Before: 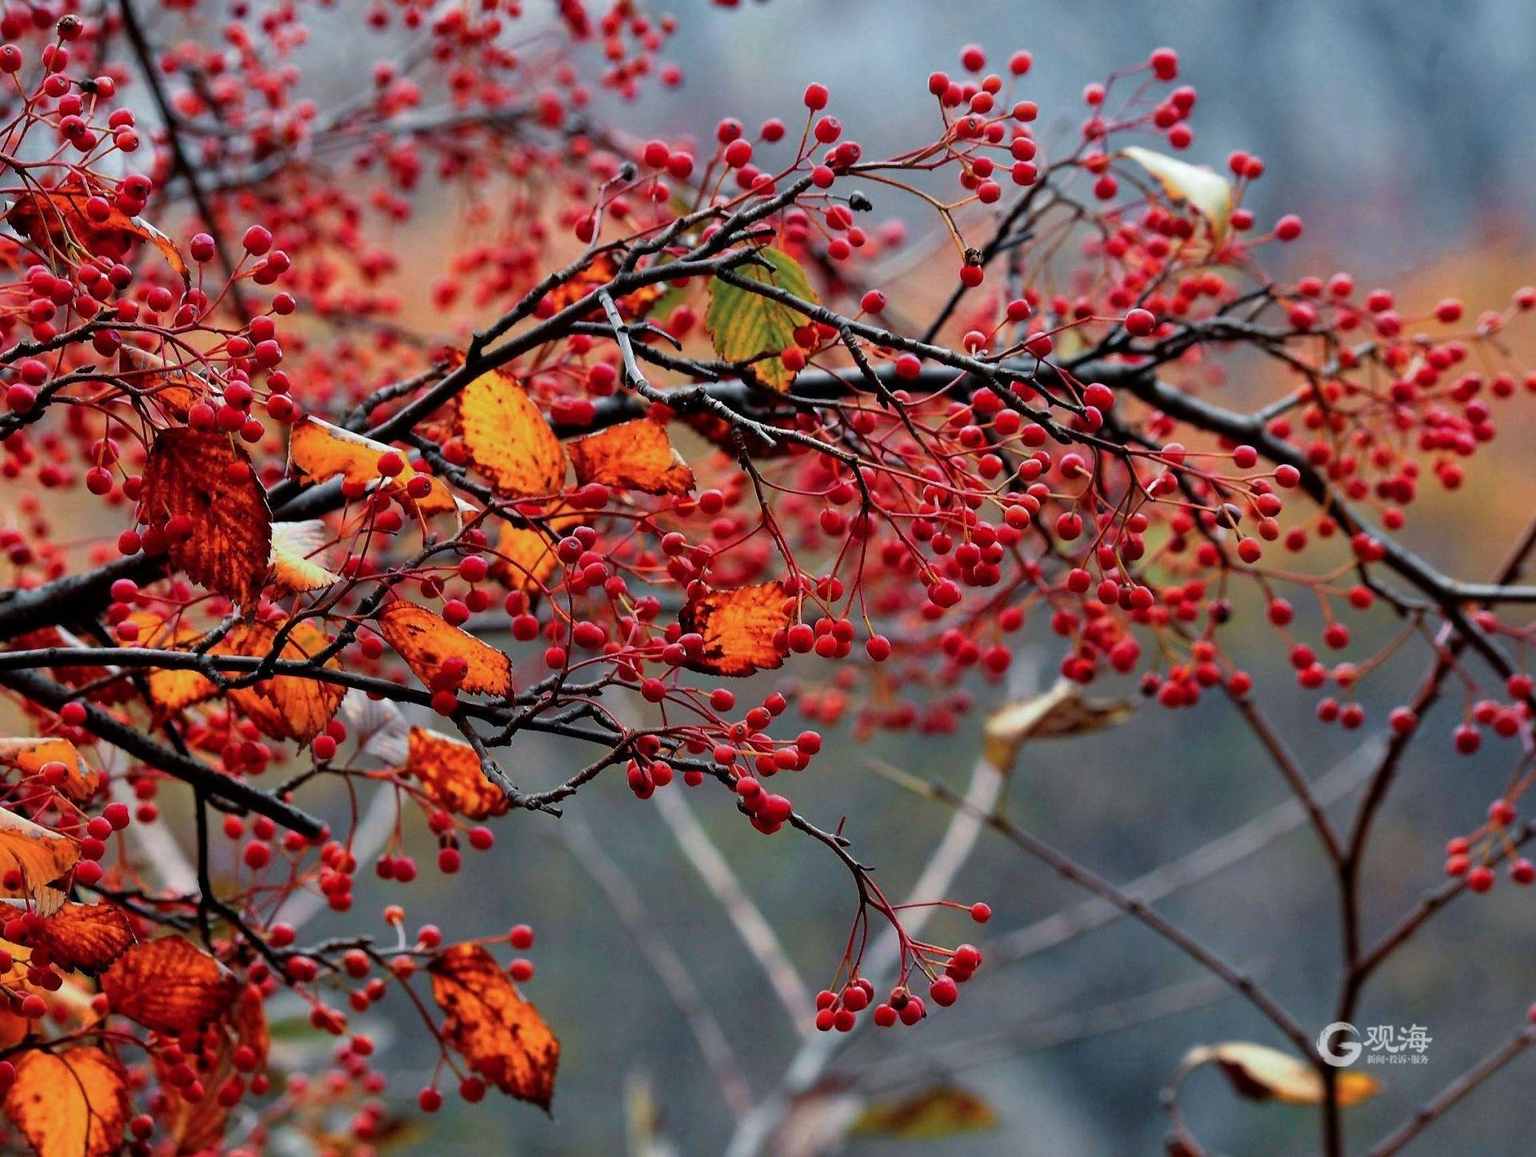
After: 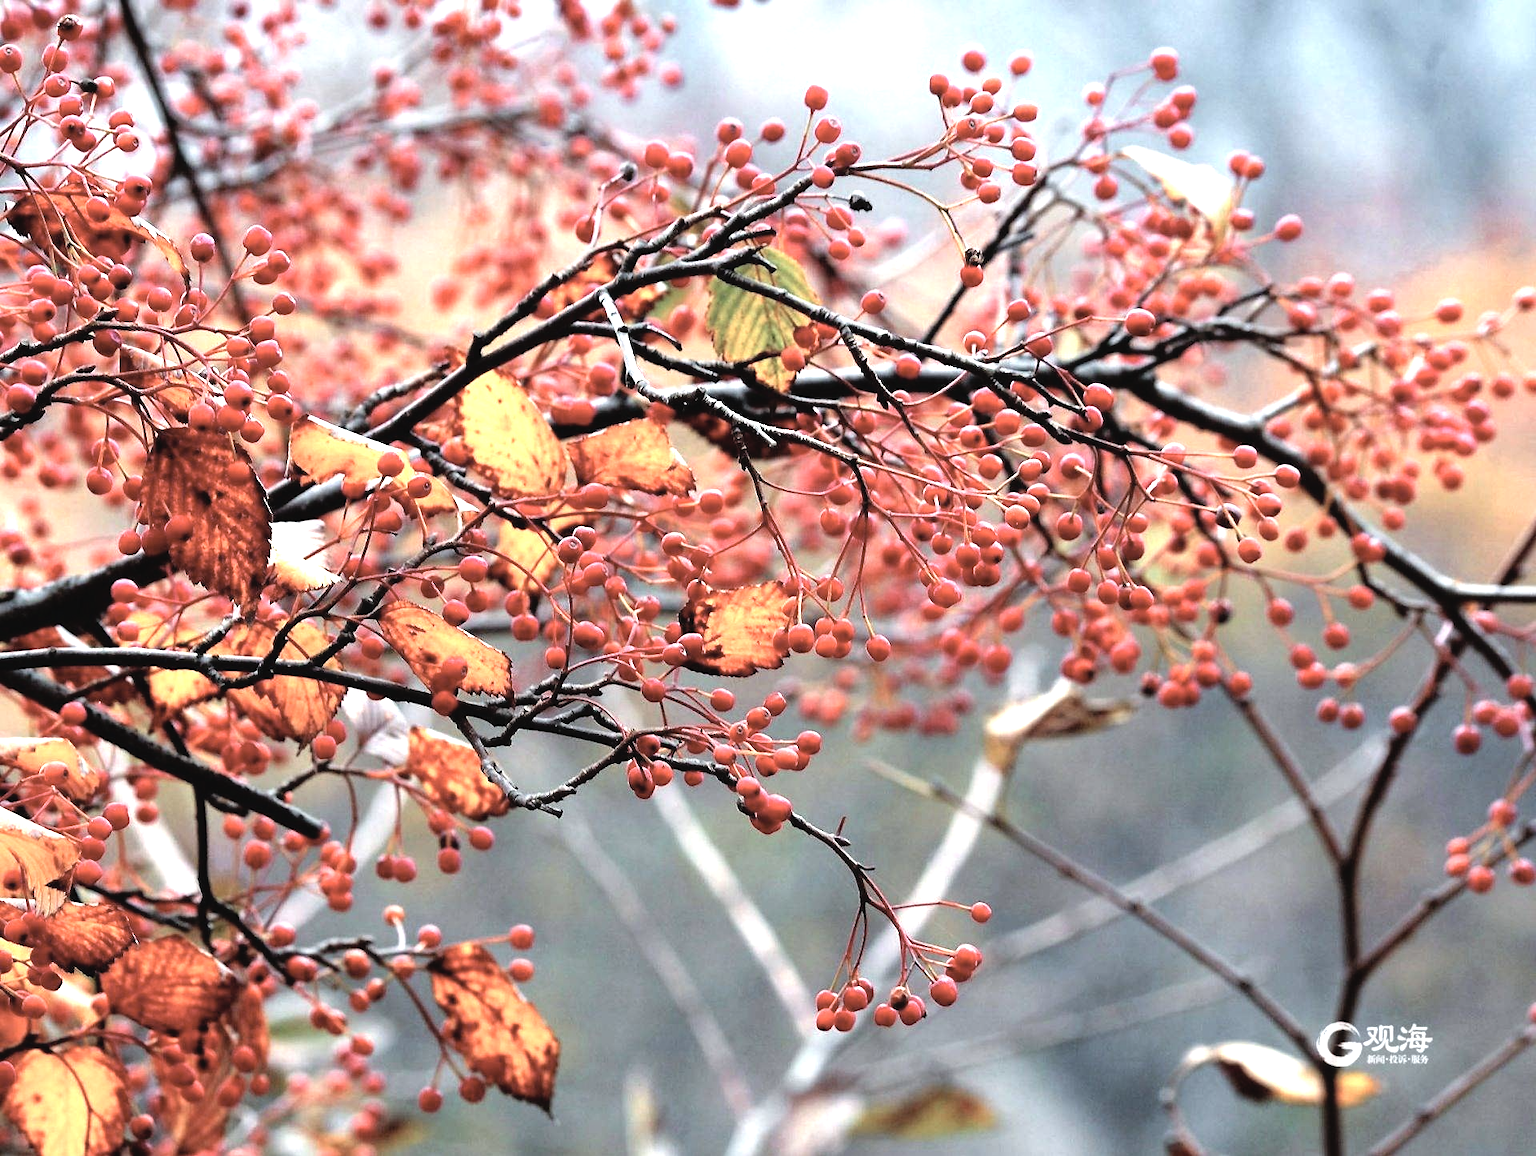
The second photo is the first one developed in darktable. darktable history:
exposure: black level correction 0, exposure 0.7 EV, compensate highlight preservation false
tone equalizer: -8 EV -1.06 EV, -7 EV -1 EV, -6 EV -0.89 EV, -5 EV -0.573 EV, -3 EV 0.594 EV, -2 EV 0.868 EV, -1 EV 0.987 EV, +0 EV 1.08 EV, luminance estimator HSV value / RGB max
contrast brightness saturation: contrast -0.065, saturation -0.407
